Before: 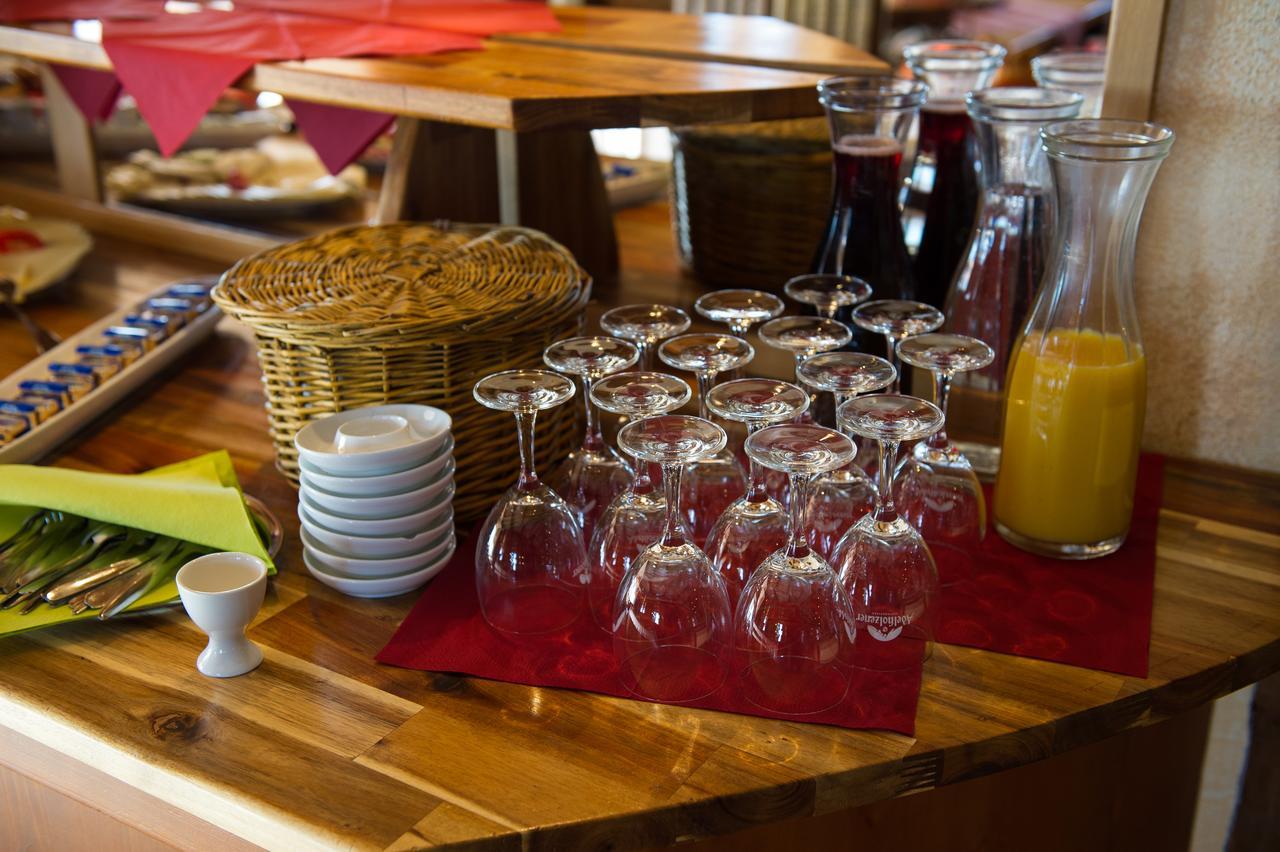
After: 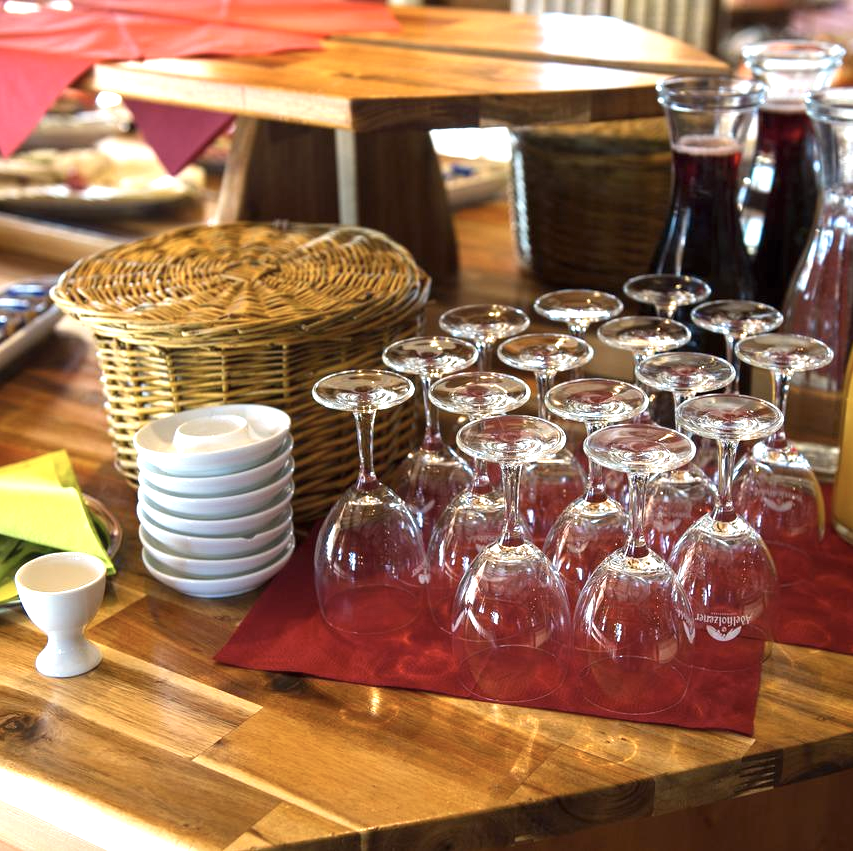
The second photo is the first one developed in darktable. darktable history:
exposure: exposure 1.16 EV, compensate exposure bias true, compensate highlight preservation false
crop and rotate: left 12.648%, right 20.685%
color correction: saturation 0.8
